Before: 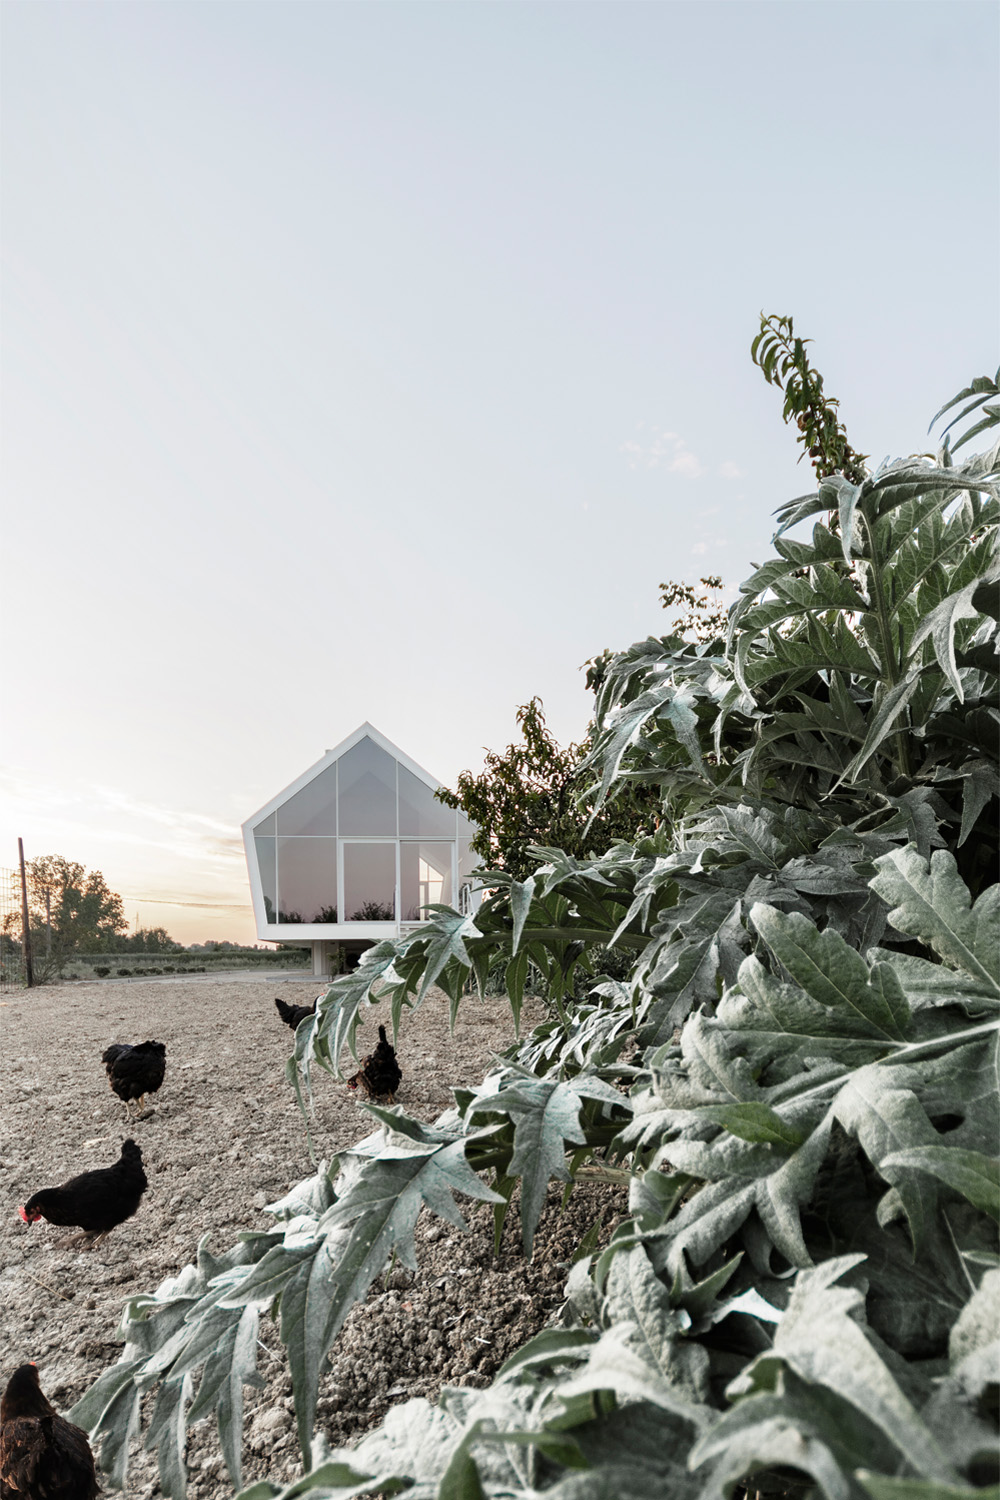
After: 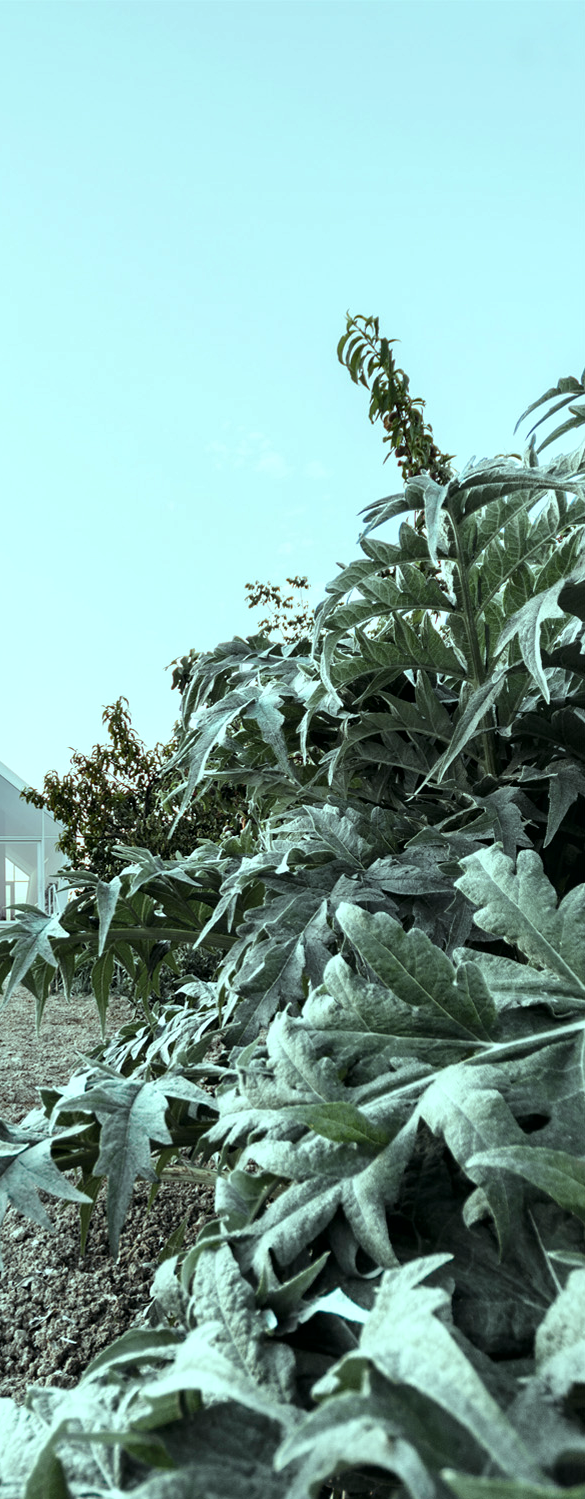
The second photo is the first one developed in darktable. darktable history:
color balance: mode lift, gamma, gain (sRGB), lift [0.997, 0.979, 1.021, 1.011], gamma [1, 1.084, 0.916, 0.998], gain [1, 0.87, 1.13, 1.101], contrast 4.55%, contrast fulcrum 38.24%, output saturation 104.09%
local contrast: mode bilateral grid, contrast 20, coarseness 50, detail 120%, midtone range 0.2
crop: left 41.402%
white balance: emerald 1
